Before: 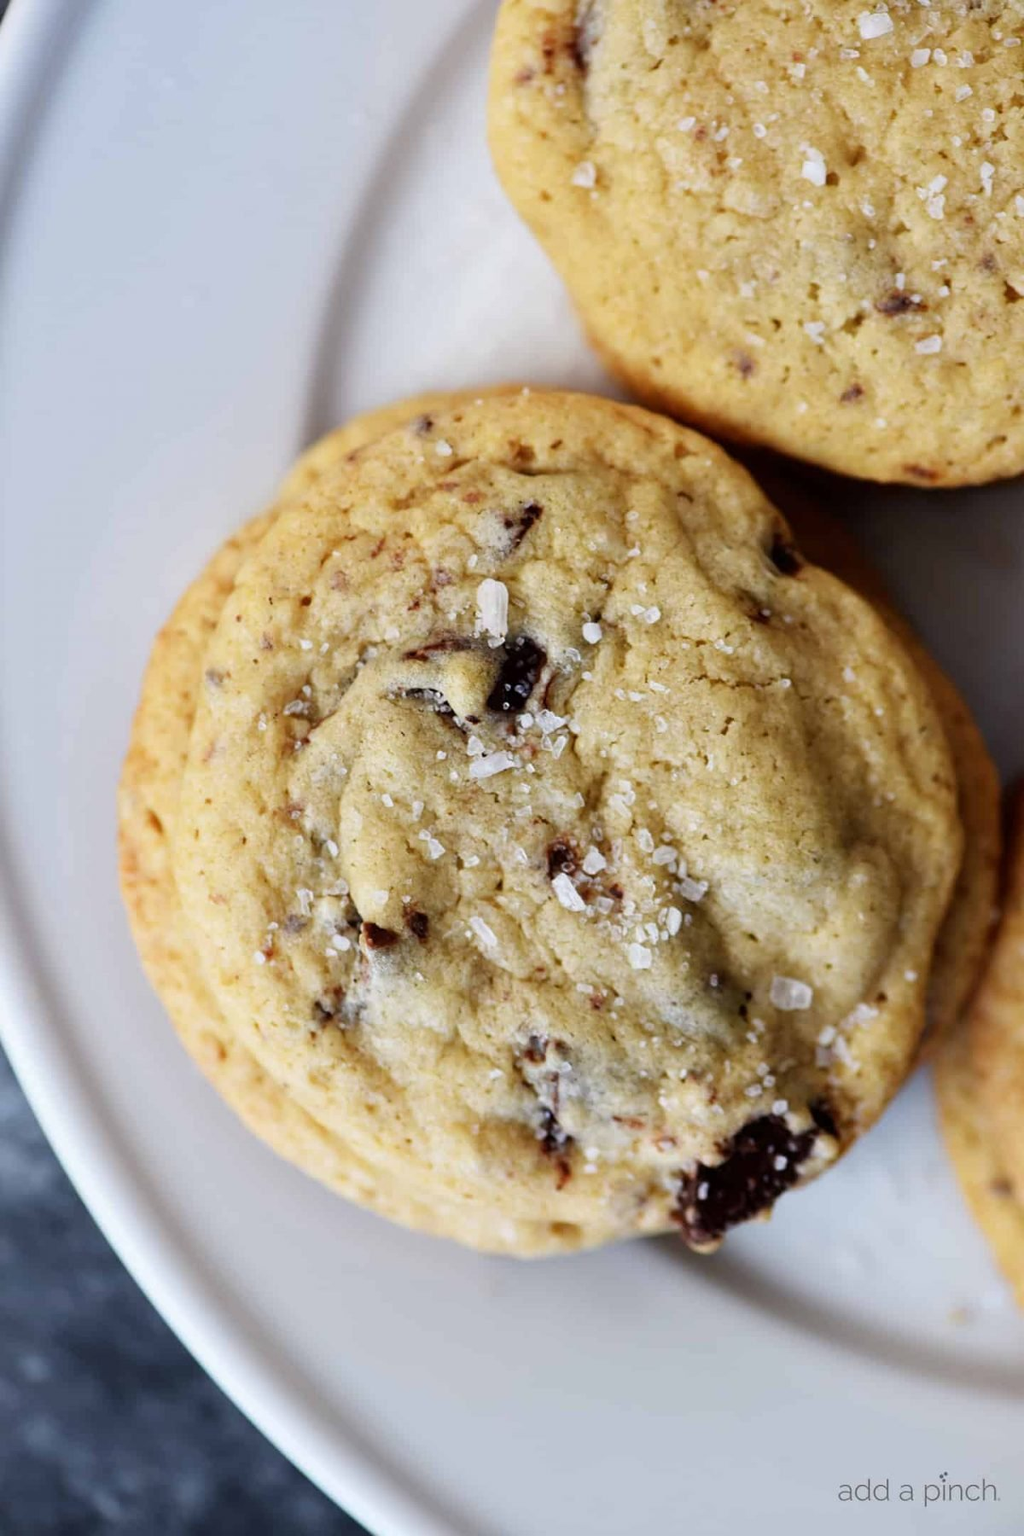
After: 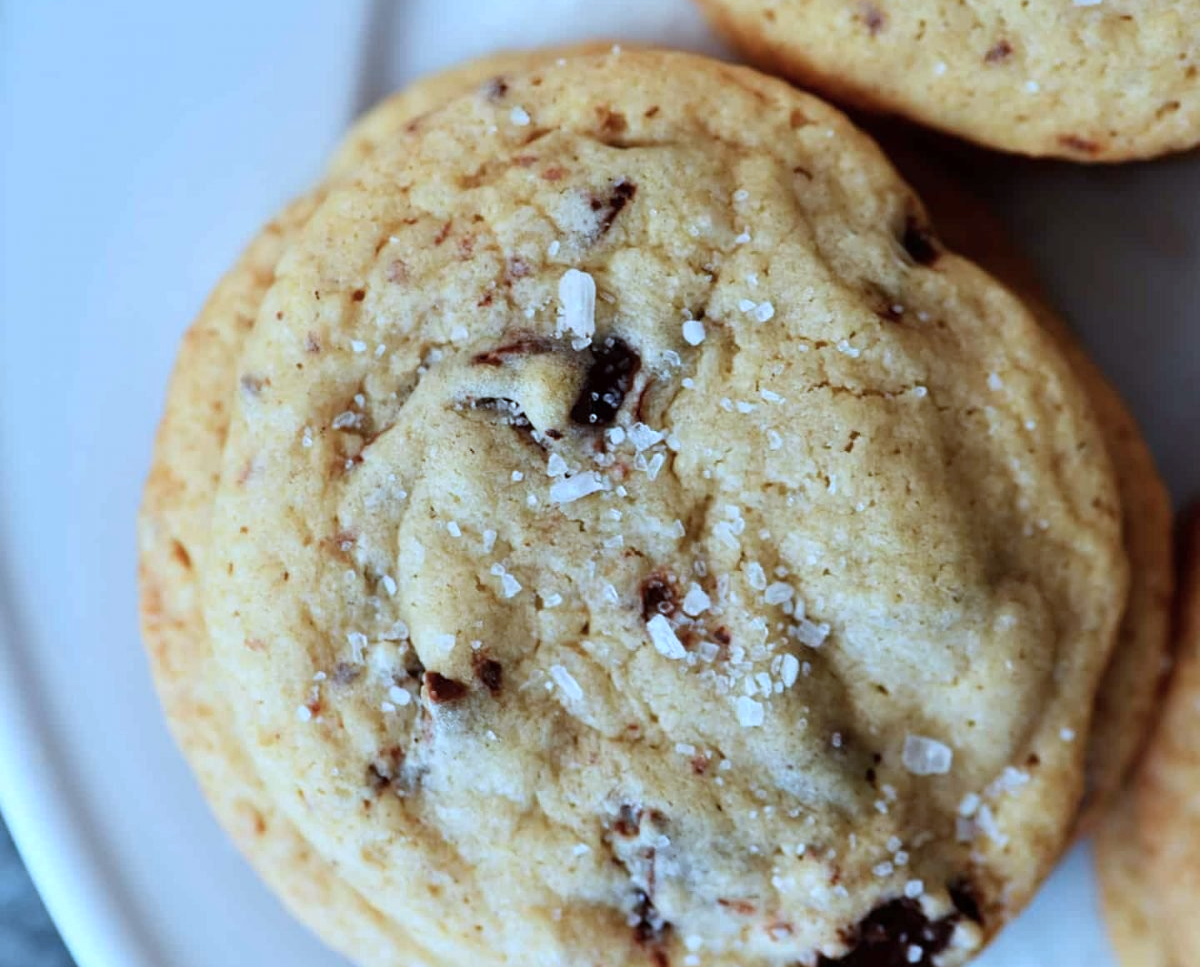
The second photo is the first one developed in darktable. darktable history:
crop and rotate: top 22.76%, bottom 23.517%
color correction: highlights a* -8.71, highlights b* -23.66
